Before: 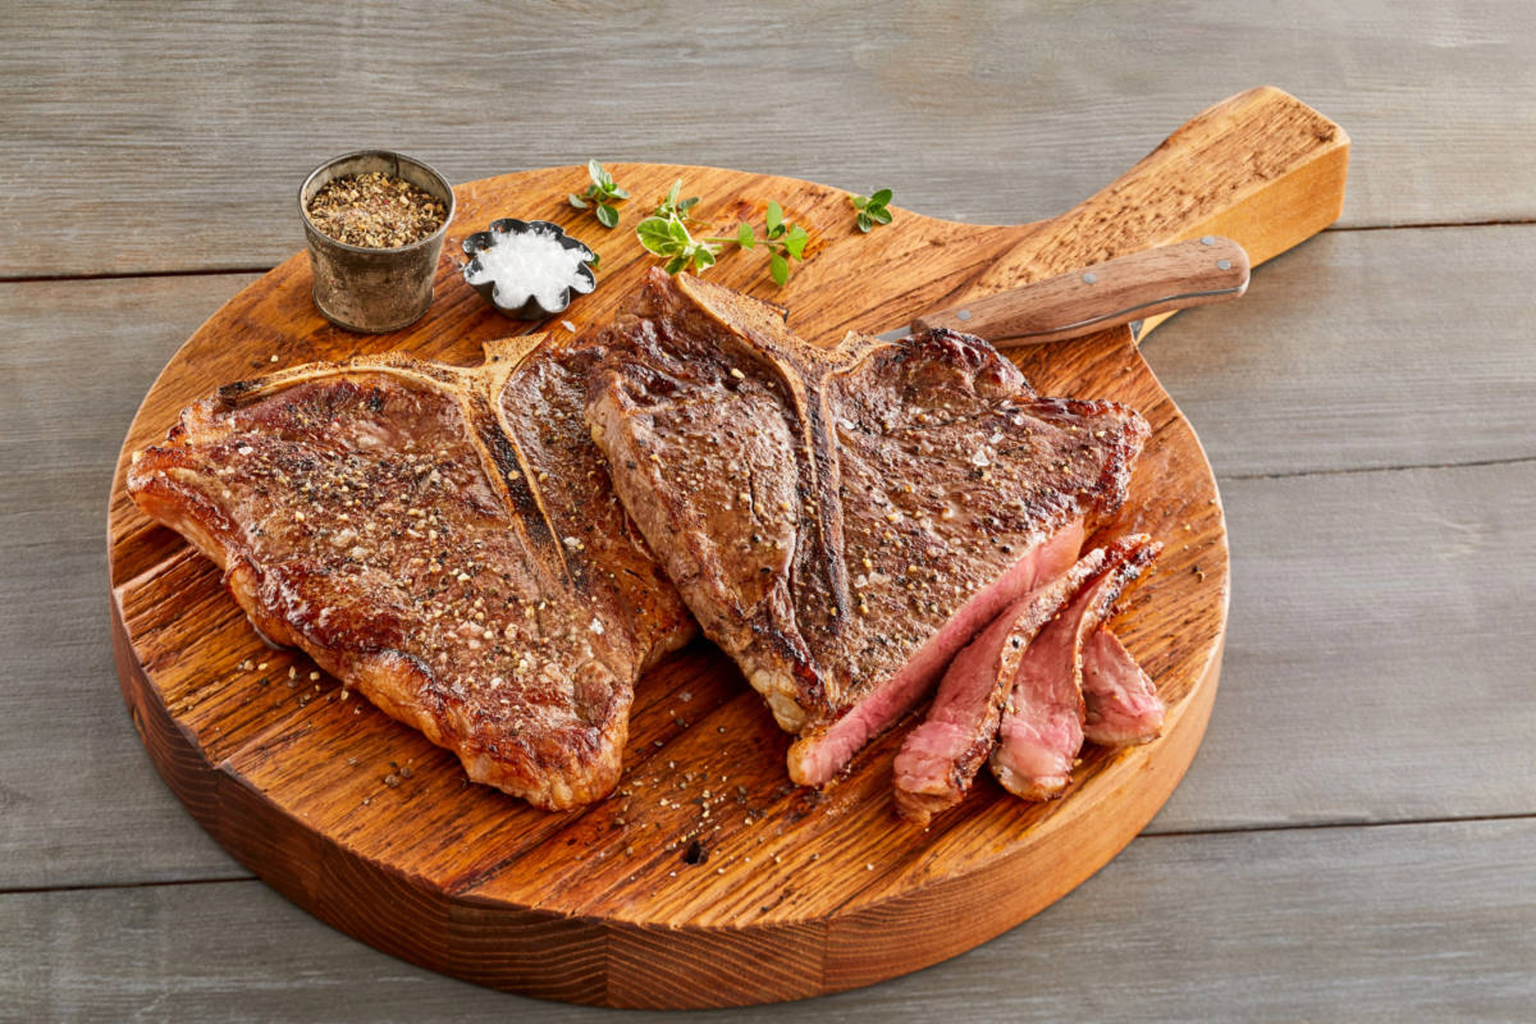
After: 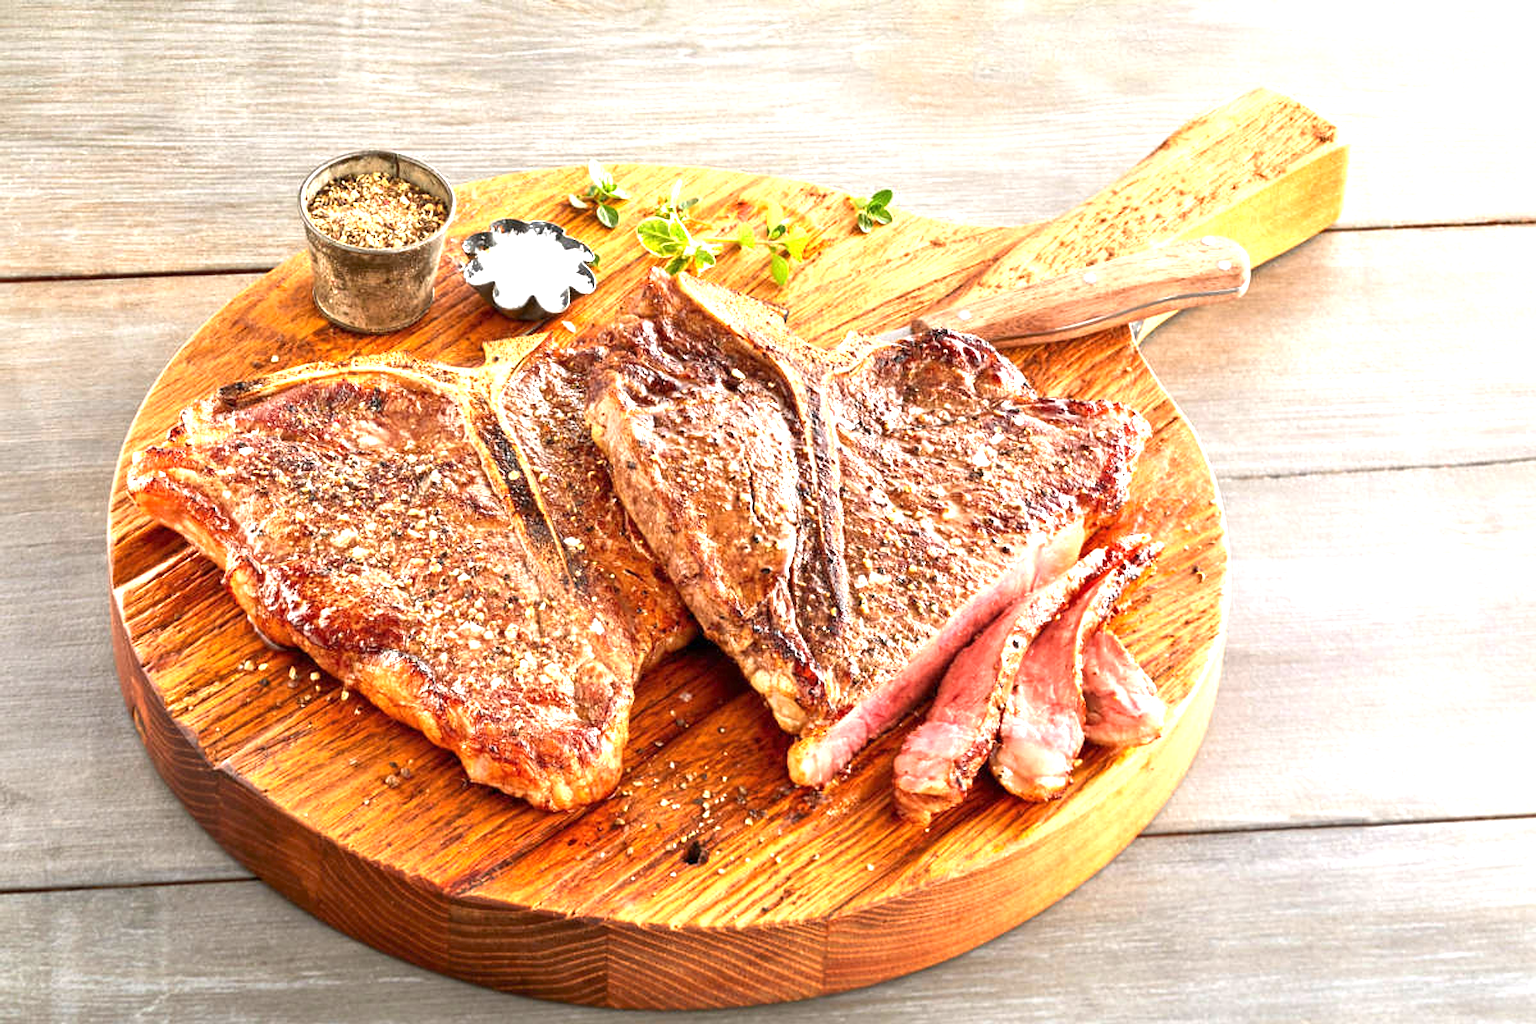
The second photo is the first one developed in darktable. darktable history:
sharpen: on, module defaults
exposure: exposure 1.478 EV, compensate highlight preservation false
